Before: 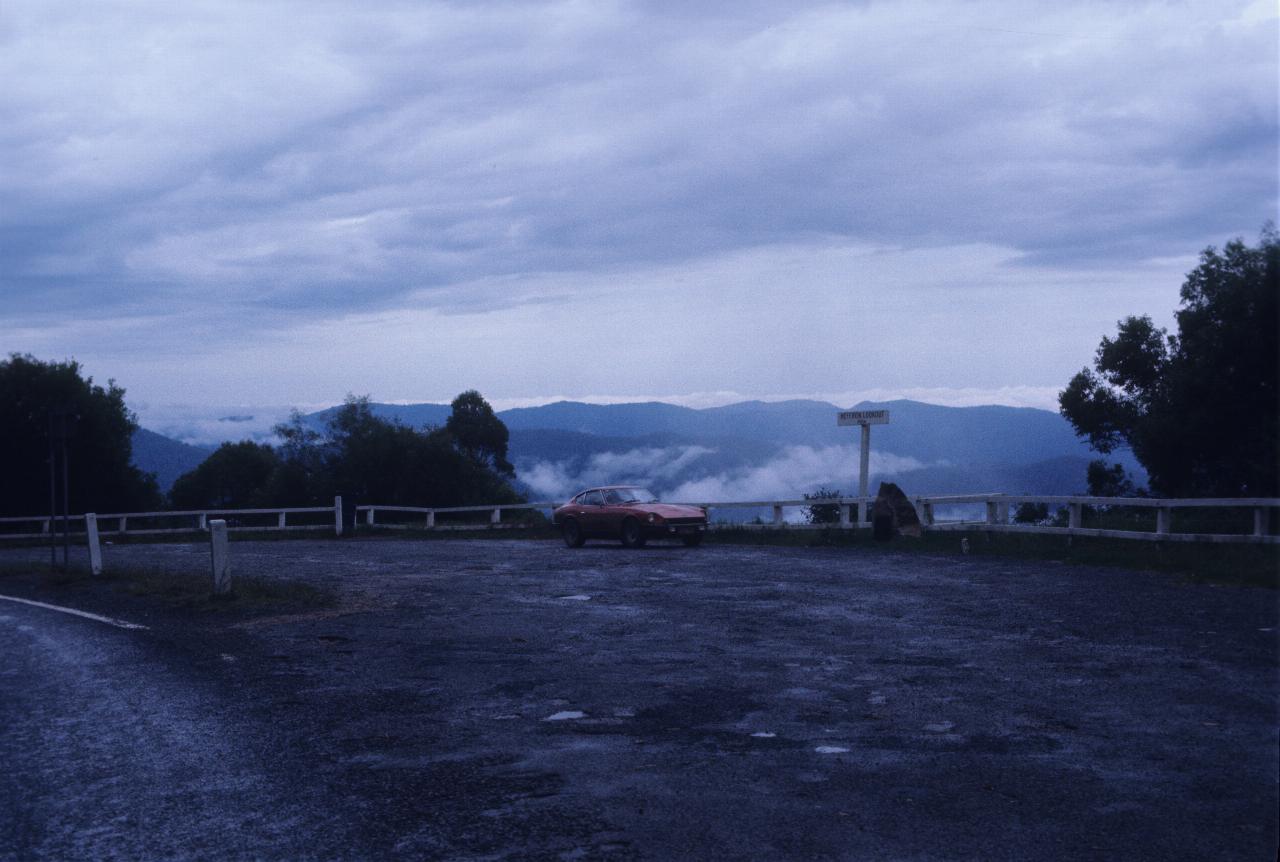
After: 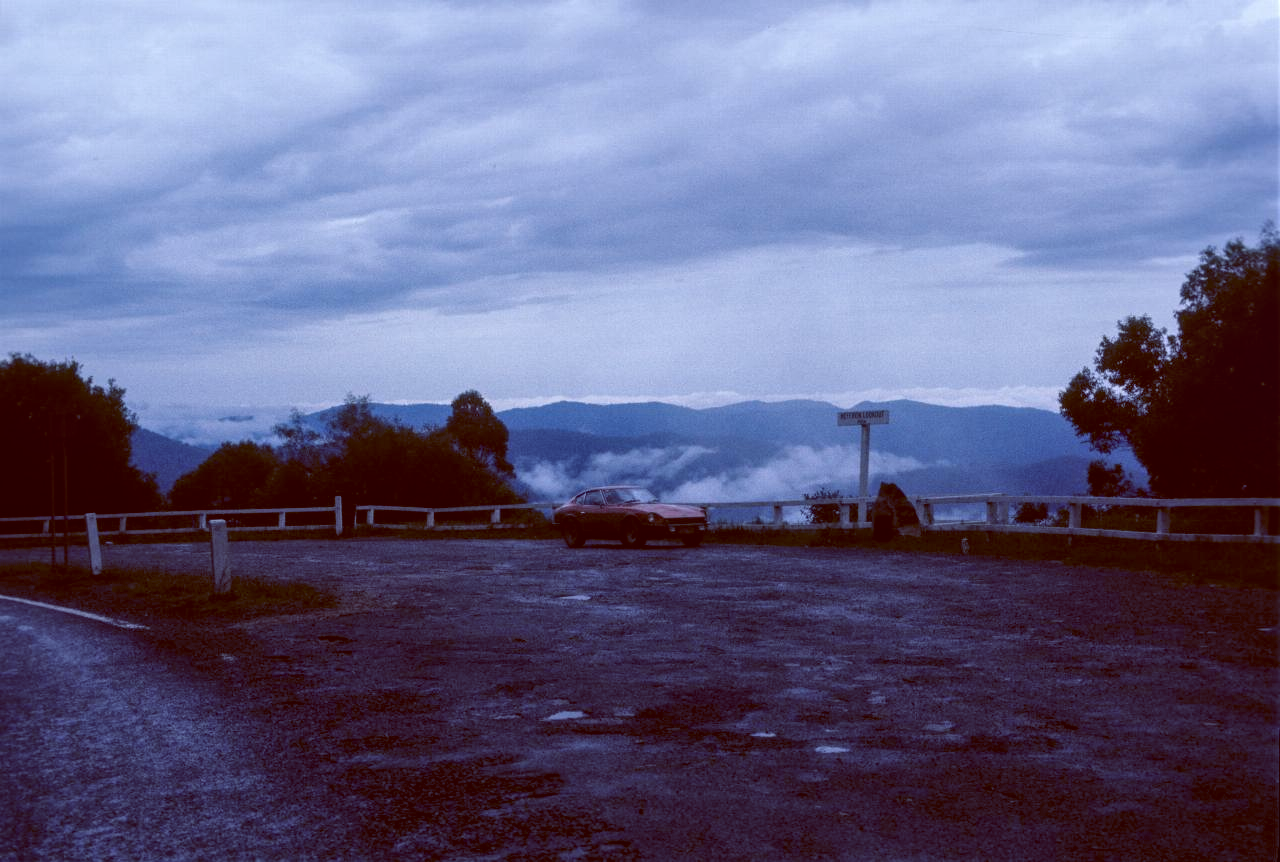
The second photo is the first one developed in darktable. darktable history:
local contrast: on, module defaults
color balance: lift [1, 1.015, 1.004, 0.985], gamma [1, 0.958, 0.971, 1.042], gain [1, 0.956, 0.977, 1.044]
